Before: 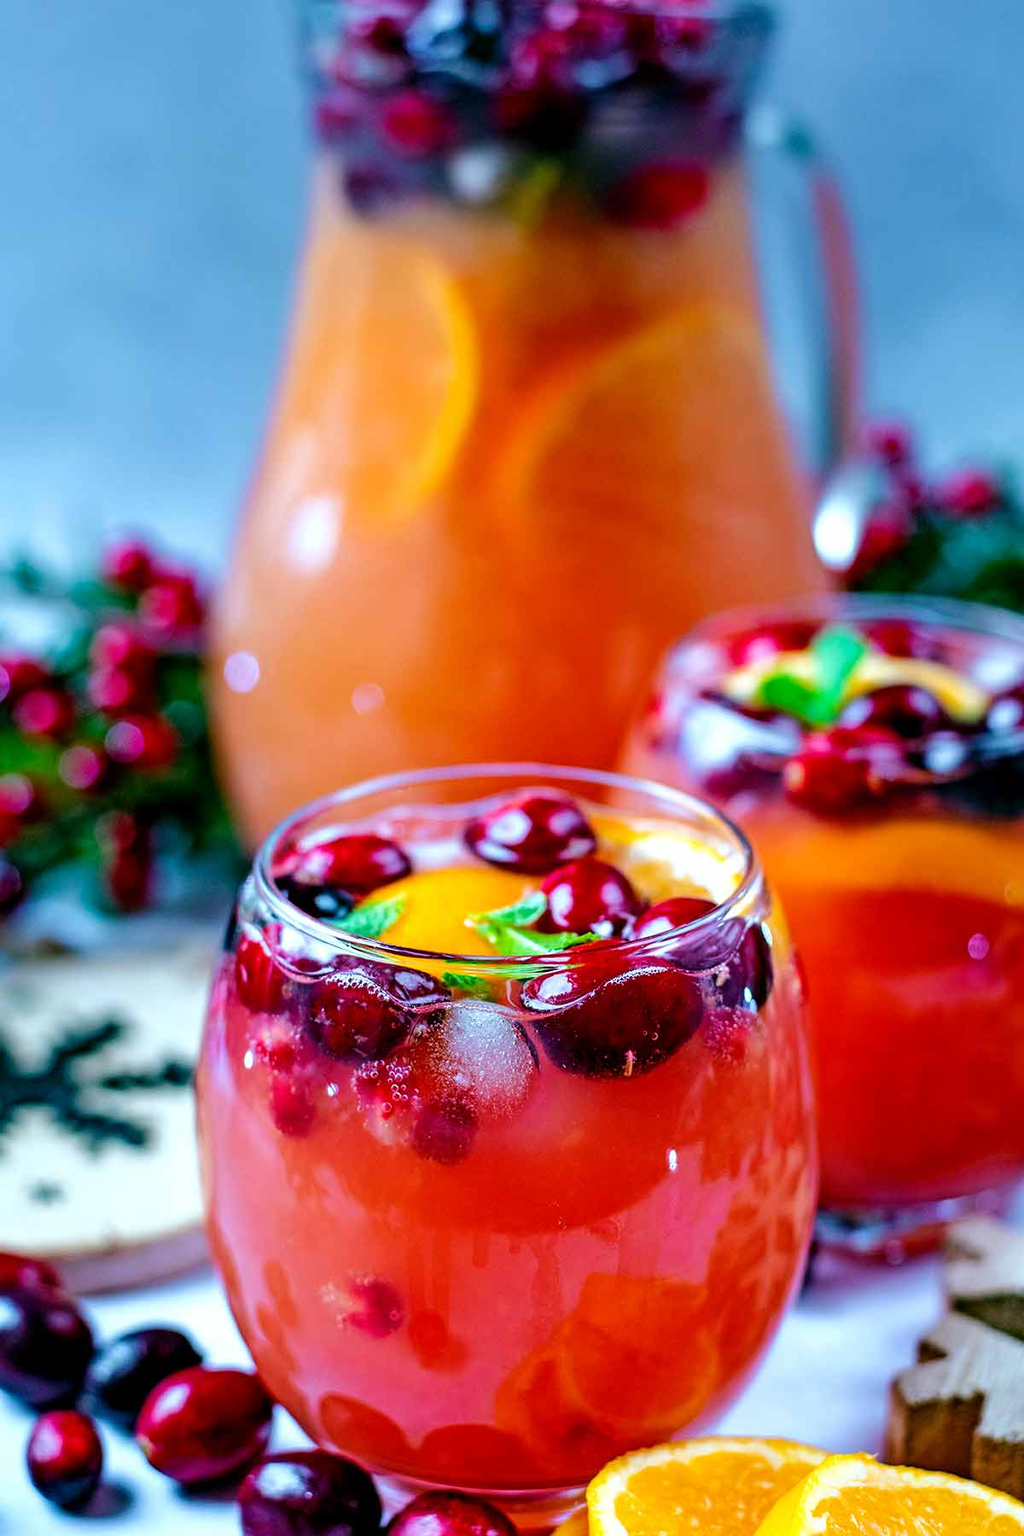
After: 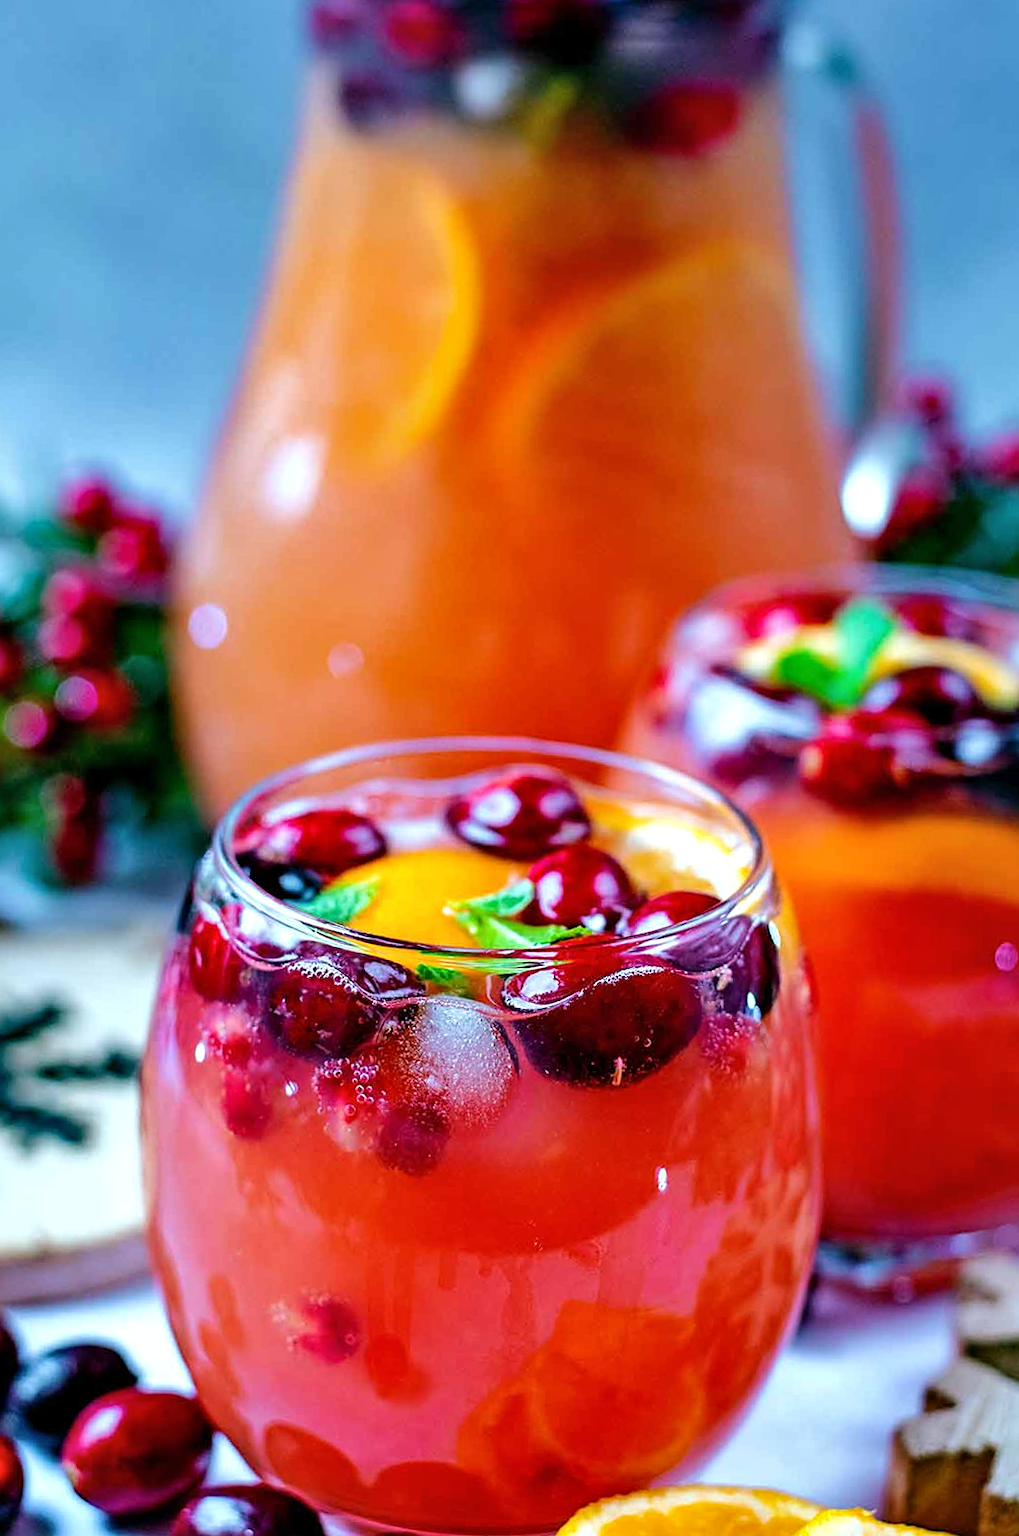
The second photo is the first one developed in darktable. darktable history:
crop and rotate: angle -2.06°, left 3.152%, top 3.749%, right 1.444%, bottom 0.468%
shadows and highlights: white point adjustment 1.06, soften with gaussian
sharpen: amount 0.207
